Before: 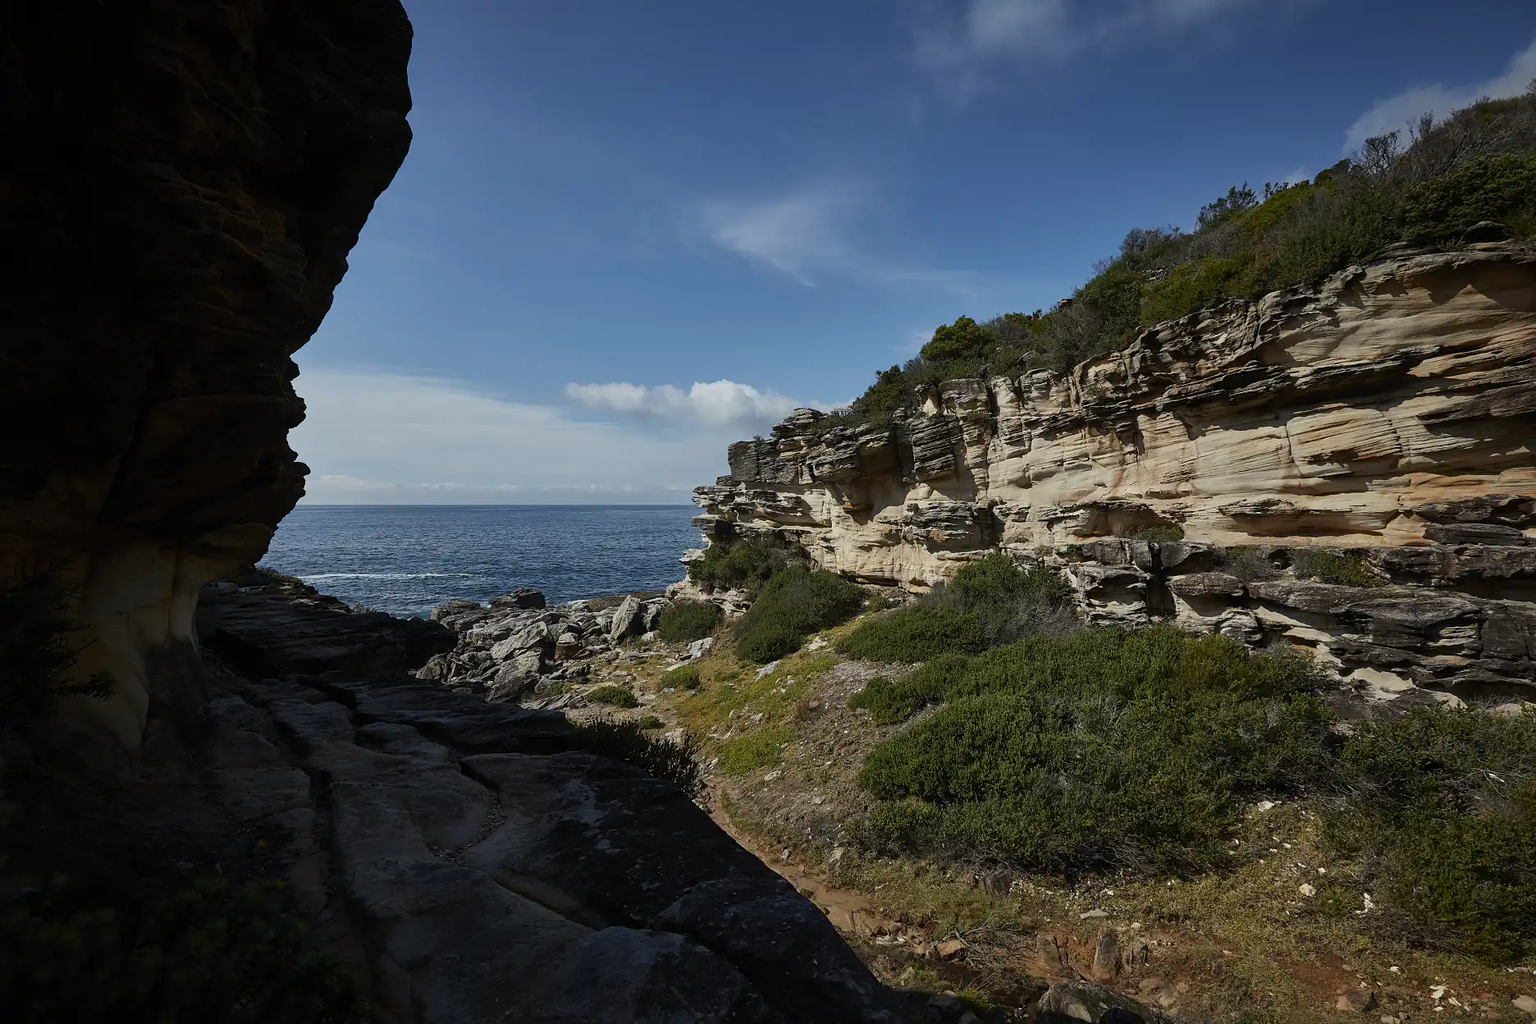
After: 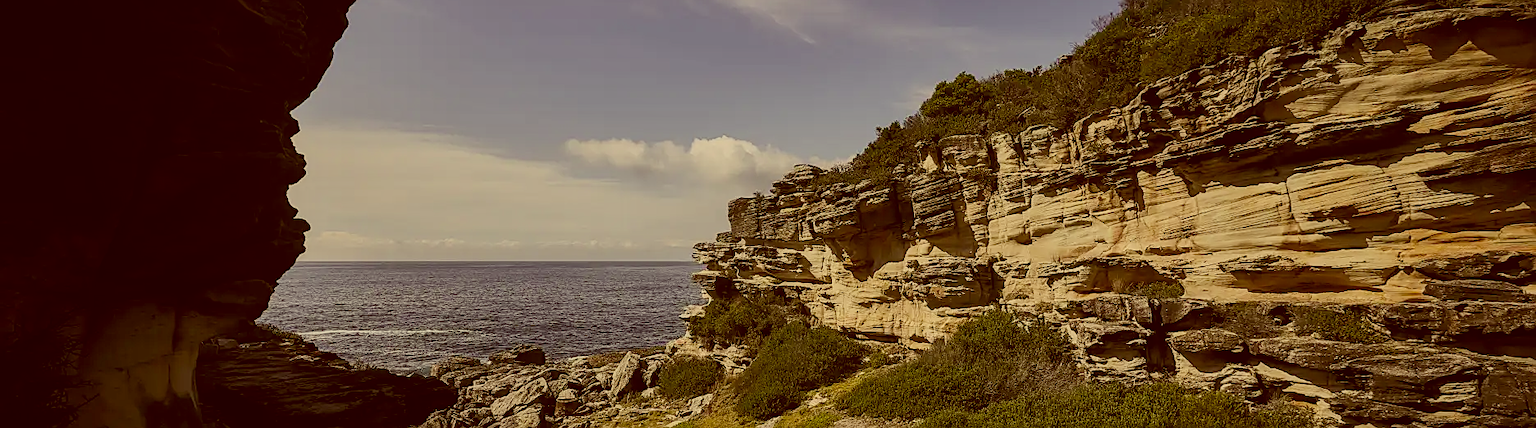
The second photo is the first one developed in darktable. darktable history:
crop and rotate: top 23.84%, bottom 34.294%
rgb curve: curves: ch0 [(0, 0) (0.093, 0.159) (0.241, 0.265) (0.414, 0.42) (1, 1)], compensate middle gray true, preserve colors basic power
filmic rgb: black relative exposure -7.65 EV, white relative exposure 4.56 EV, hardness 3.61
local contrast: detail 117%
color correction: highlights a* 1.12, highlights b* 24.26, shadows a* 15.58, shadows b* 24.26
sharpen: on, module defaults
shadows and highlights: shadows 12, white point adjustment 1.2, soften with gaussian
contrast brightness saturation: contrast 0.1, brightness 0.03, saturation 0.09
